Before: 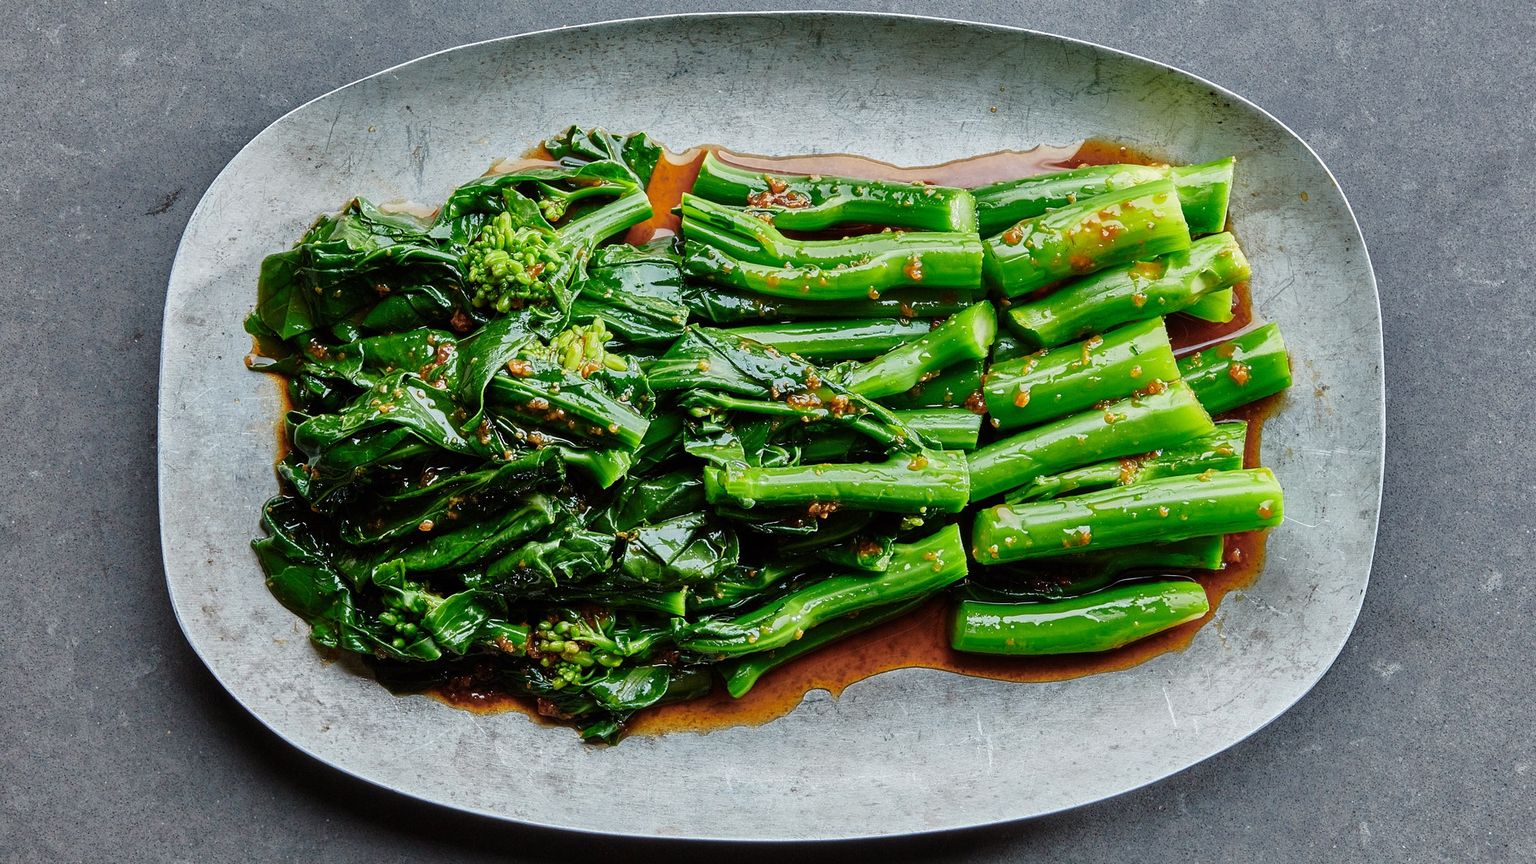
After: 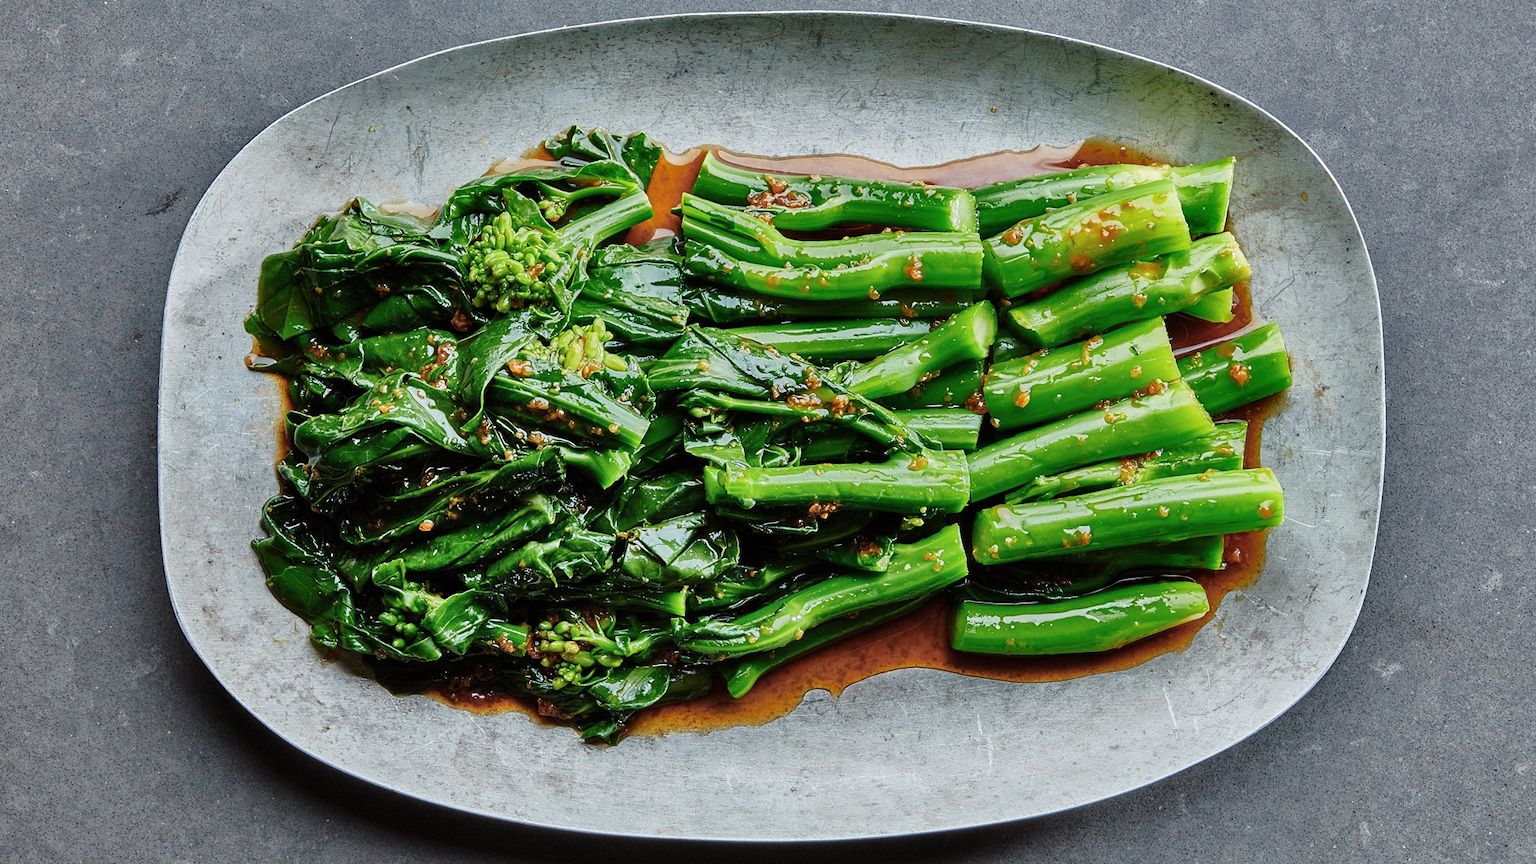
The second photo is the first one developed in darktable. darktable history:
contrast brightness saturation: saturation -0.05
shadows and highlights: shadows 53, soften with gaussian
